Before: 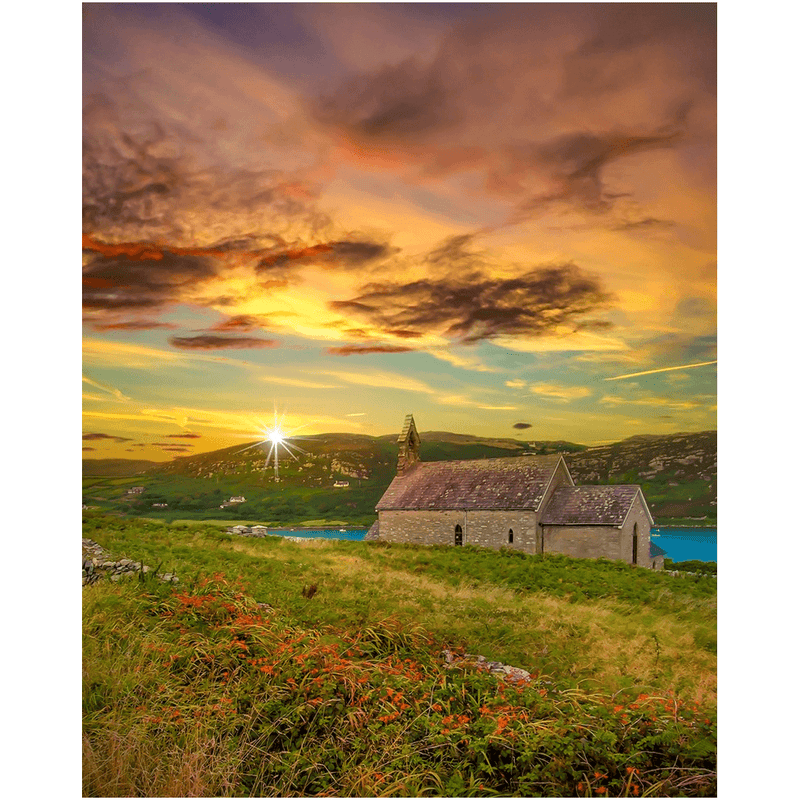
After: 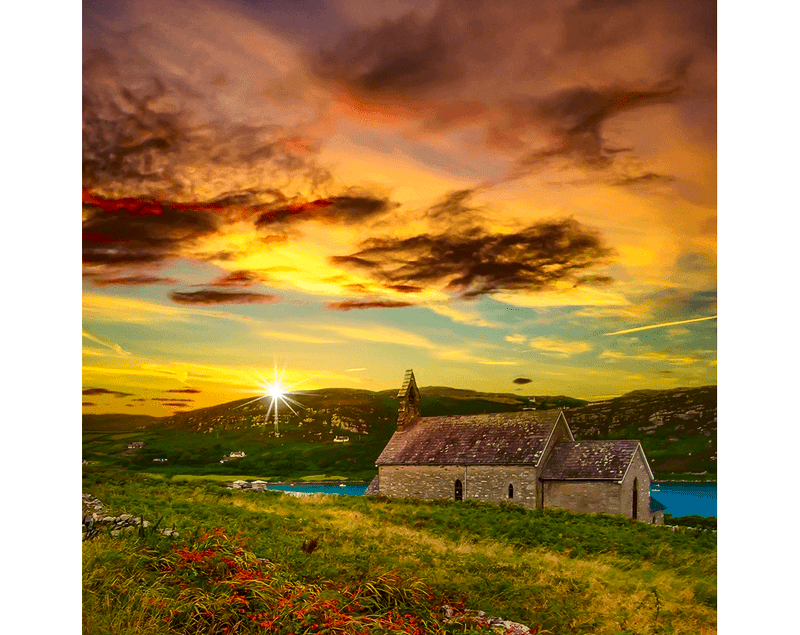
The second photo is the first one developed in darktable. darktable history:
crop and rotate: top 5.667%, bottom 14.937%
contrast brightness saturation: contrast 0.21, brightness -0.11, saturation 0.21
